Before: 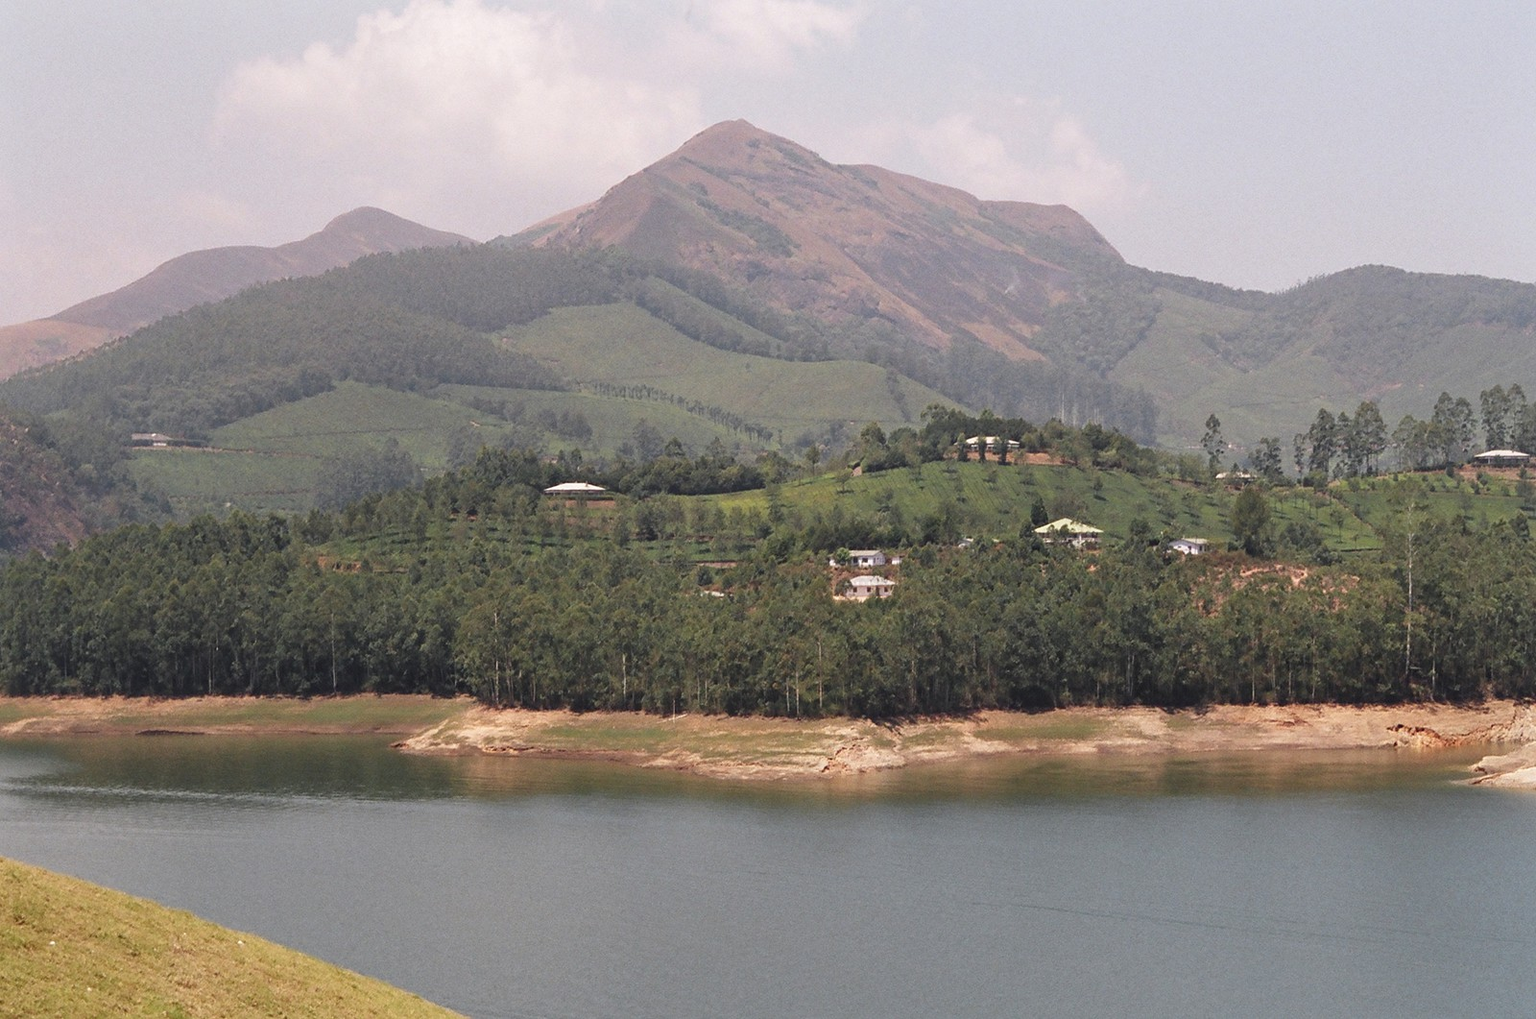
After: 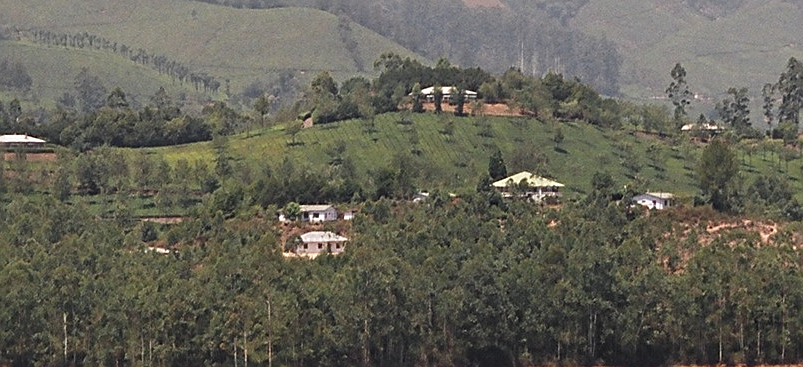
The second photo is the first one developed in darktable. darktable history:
crop: left 36.607%, top 34.735%, right 13.146%, bottom 30.611%
sharpen: on, module defaults
